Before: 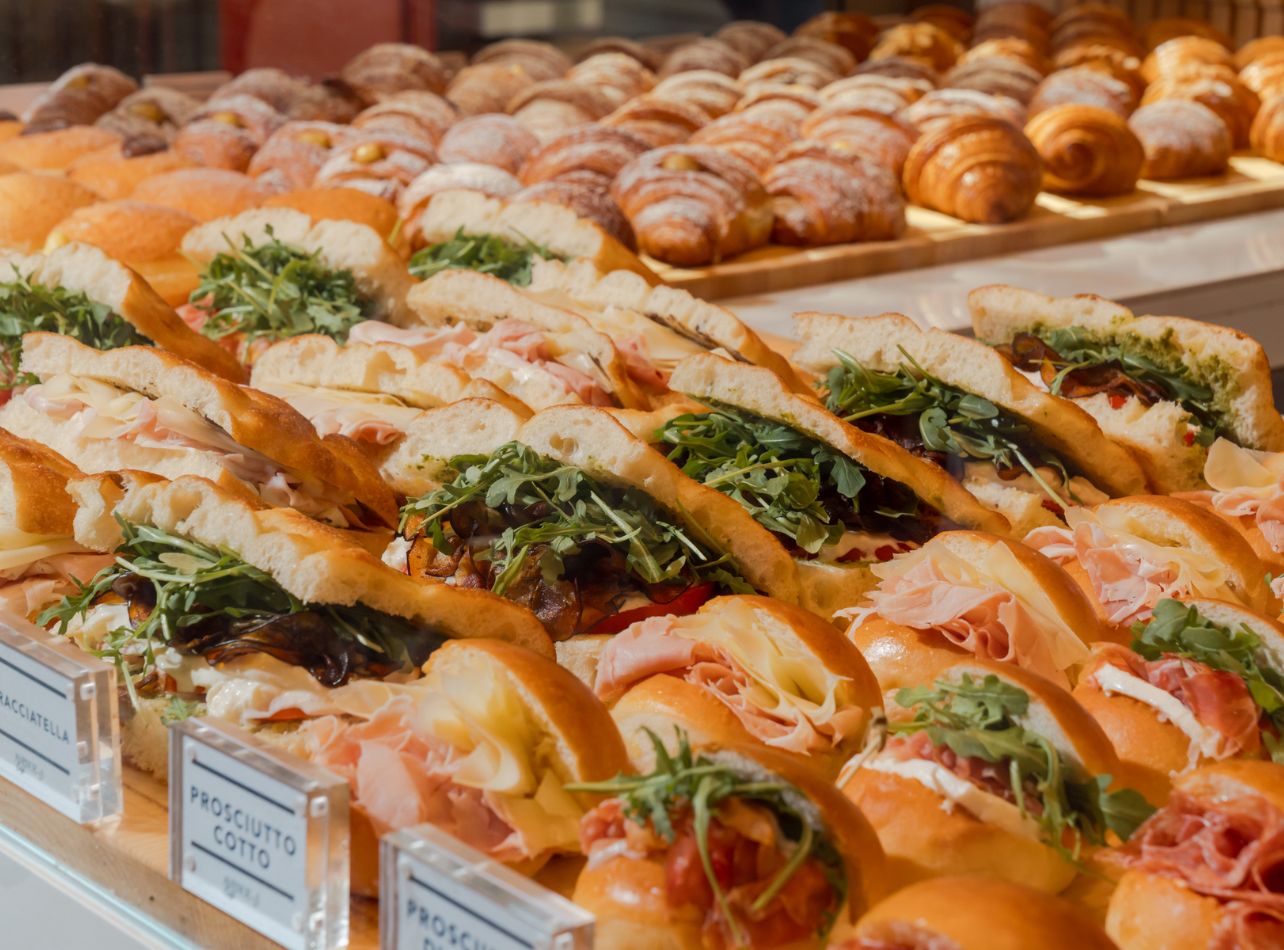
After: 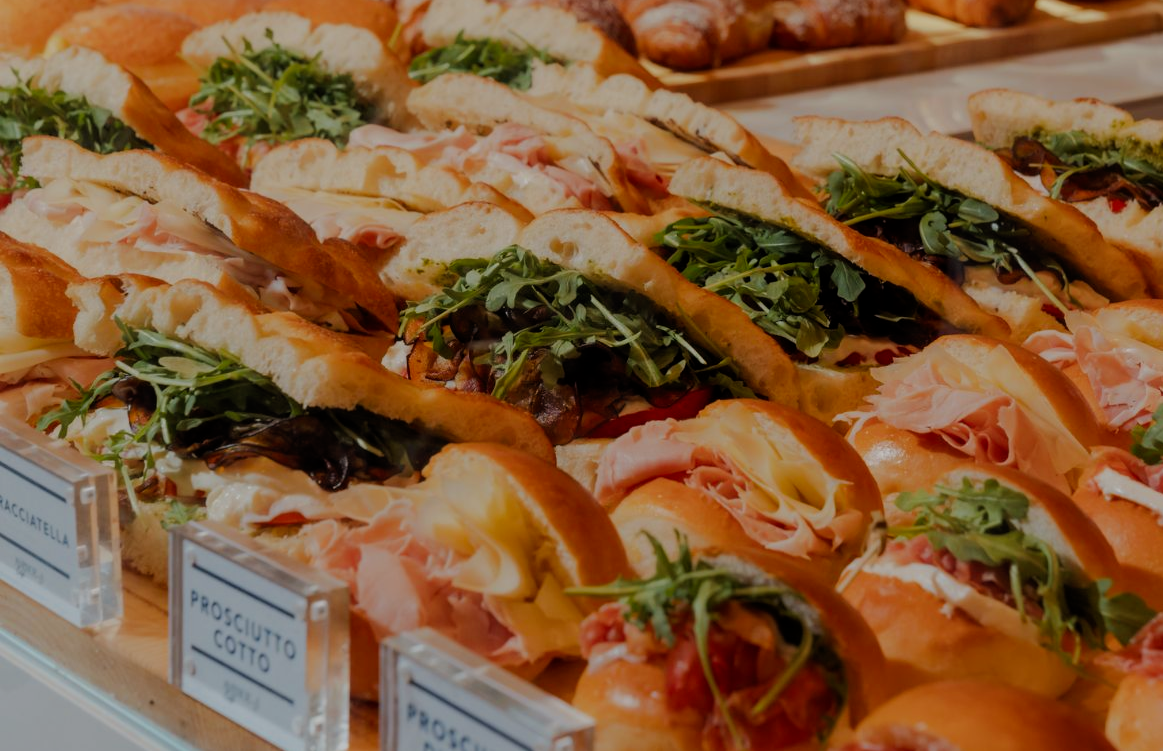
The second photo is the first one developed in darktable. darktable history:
tone curve: curves: ch0 [(0, 0) (0.153, 0.06) (1, 1)], preserve colors none
crop: top 20.643%, right 9.367%, bottom 0.223%
tone equalizer: on, module defaults
filmic rgb: black relative exposure -8.76 EV, white relative exposure 4.98 EV, threshold 5.99 EV, target black luminance 0%, hardness 3.77, latitude 65.8%, contrast 0.833, shadows ↔ highlights balance 19.87%, enable highlight reconstruction true
